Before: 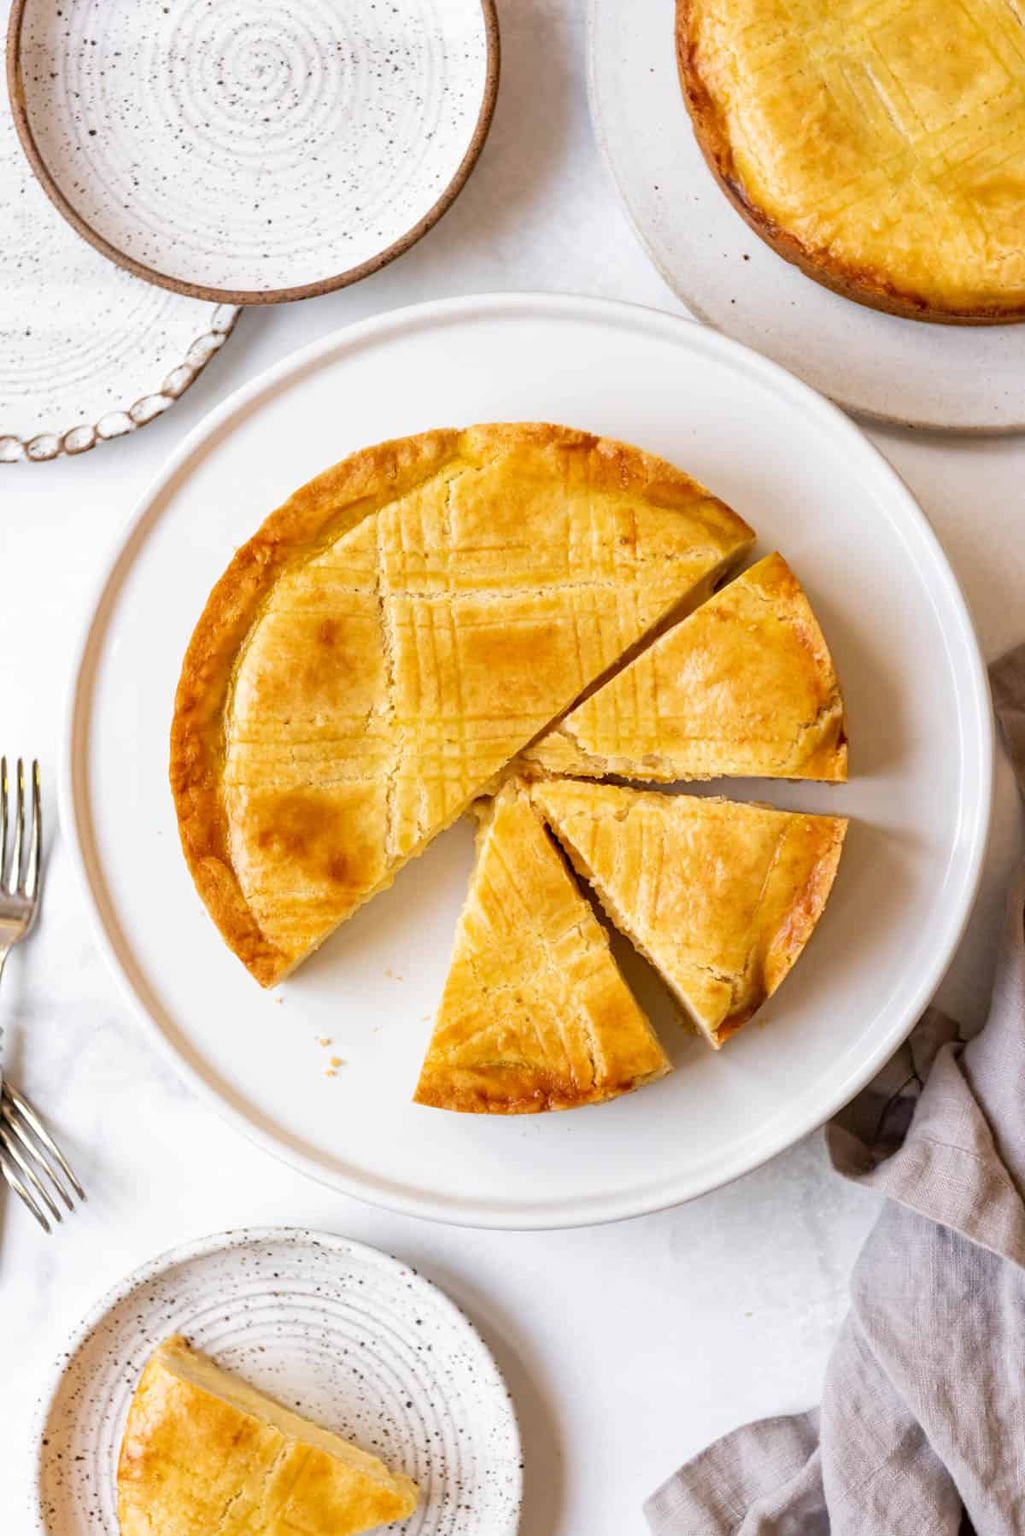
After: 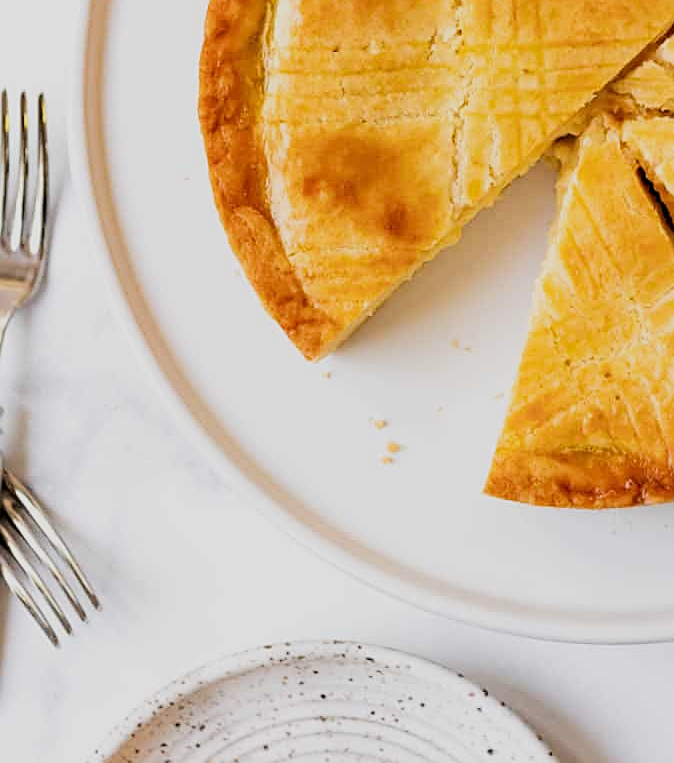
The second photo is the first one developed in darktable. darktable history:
crop: top 44.3%, right 43.755%, bottom 13.247%
filmic rgb: black relative exposure -7.65 EV, white relative exposure 4 EV, hardness 4.02, contrast 1.098, highlights saturation mix -29.12%
sharpen: on, module defaults
